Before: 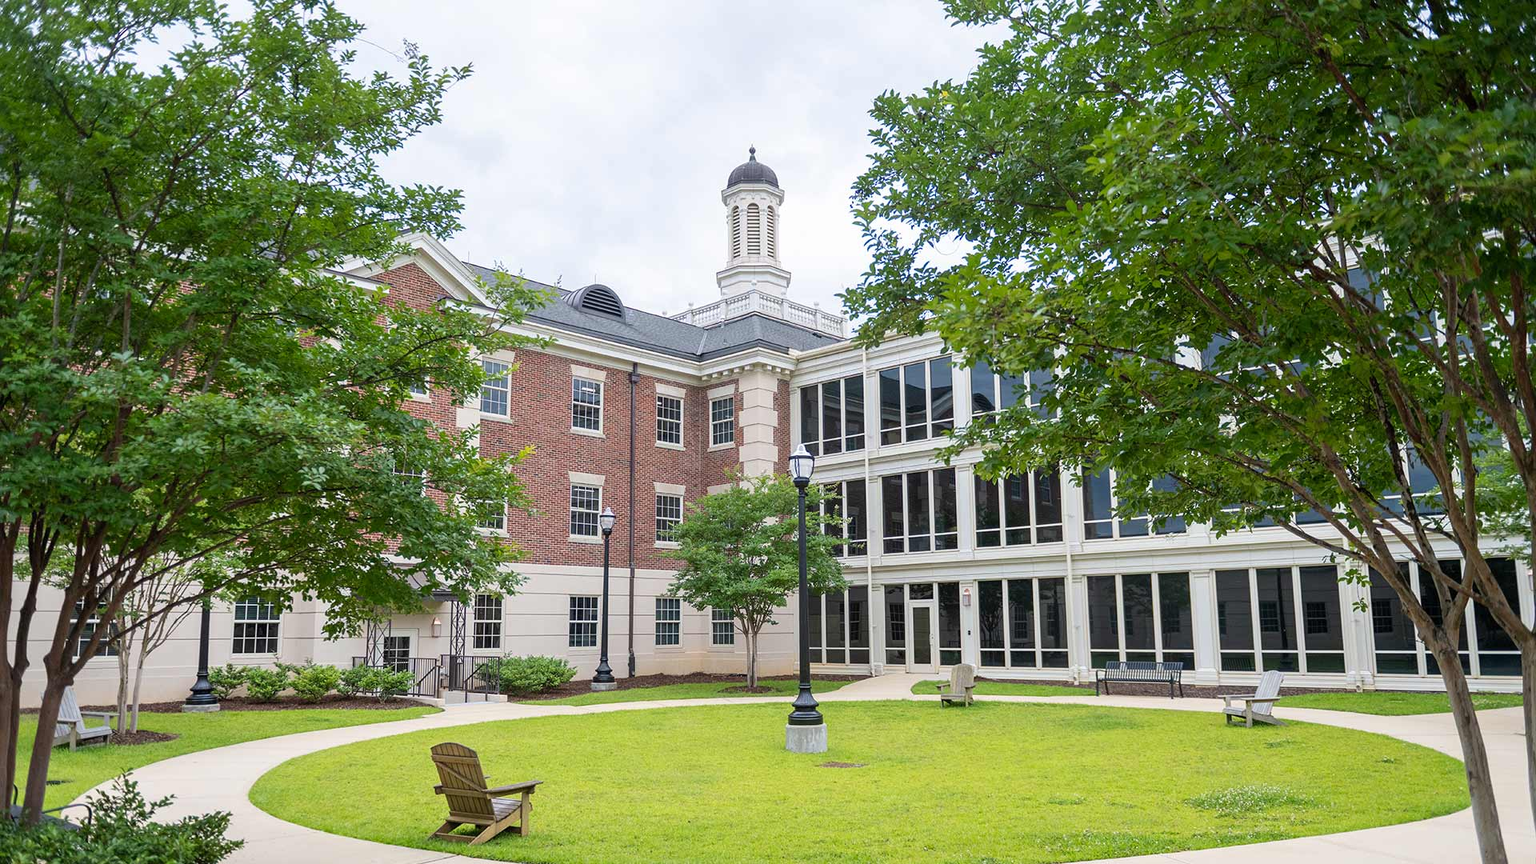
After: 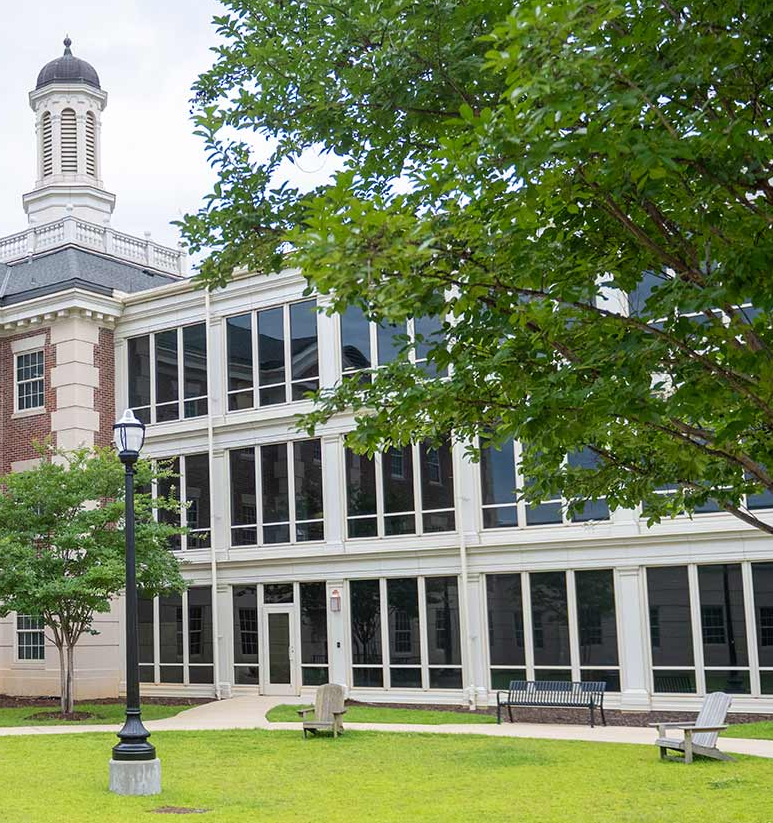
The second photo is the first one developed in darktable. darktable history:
crop: left 45.5%, top 13.581%, right 14.226%, bottom 10.136%
